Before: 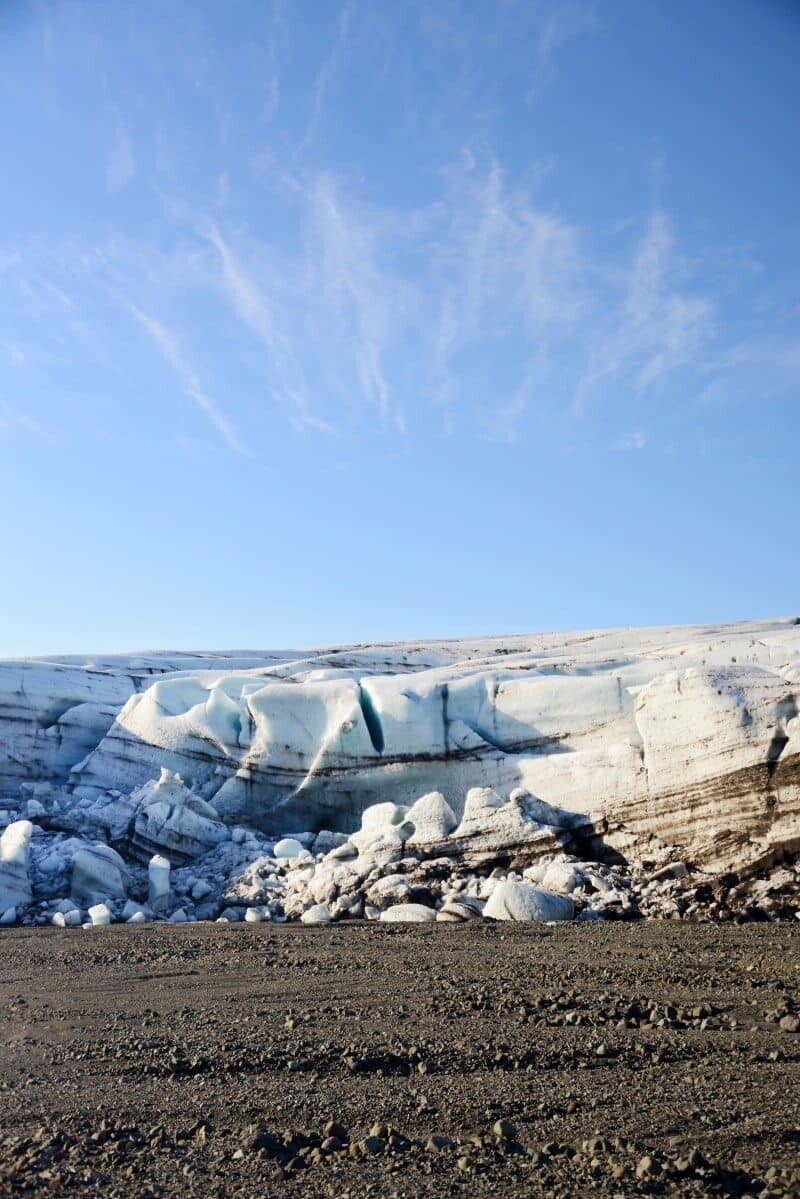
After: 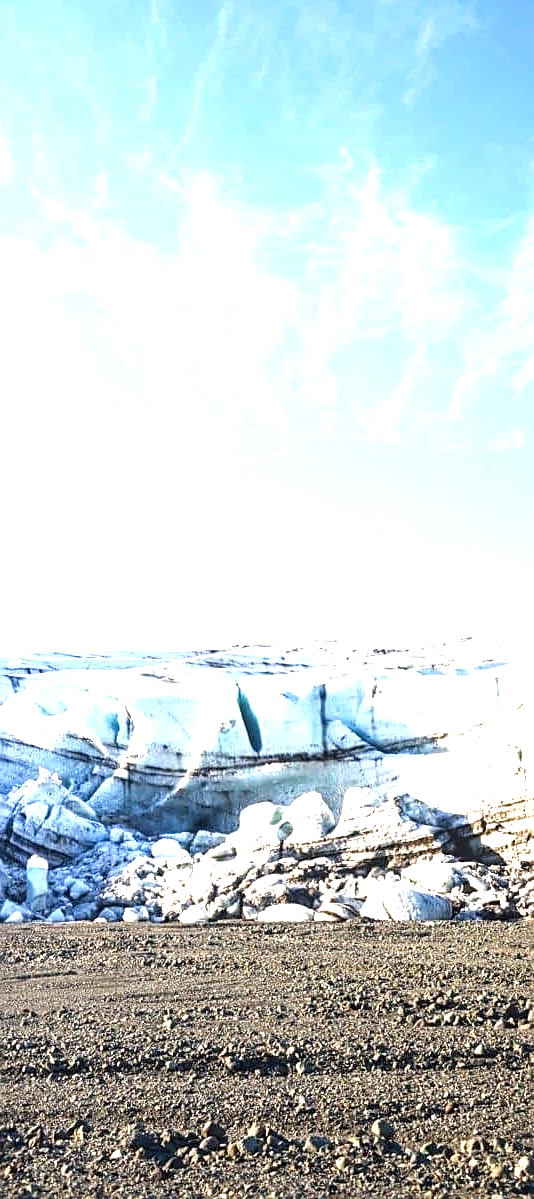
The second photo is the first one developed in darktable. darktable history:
sharpen: on, module defaults
crop: left 15.366%, right 17.816%
local contrast: on, module defaults
exposure: black level correction 0, exposure 1.569 EV, compensate highlight preservation false
